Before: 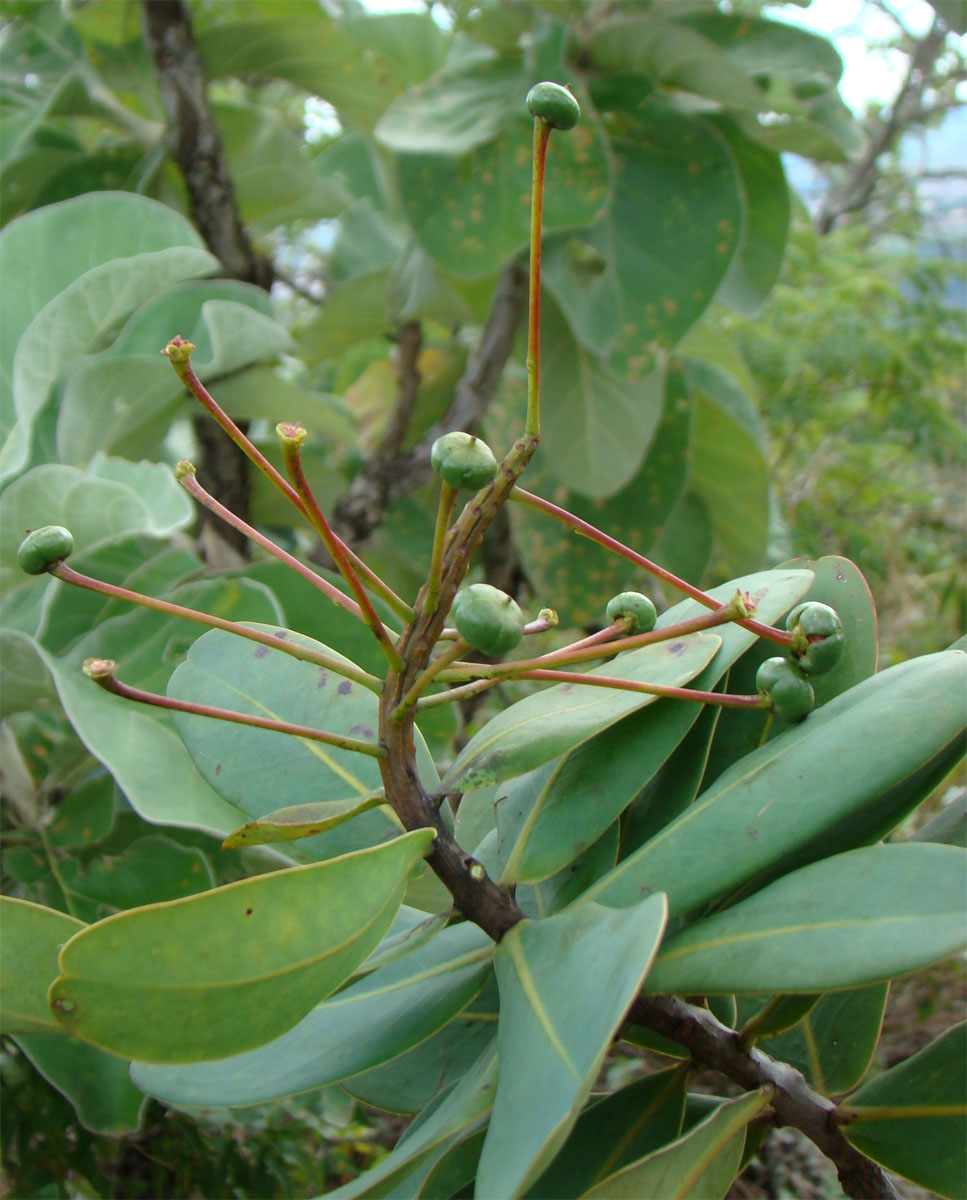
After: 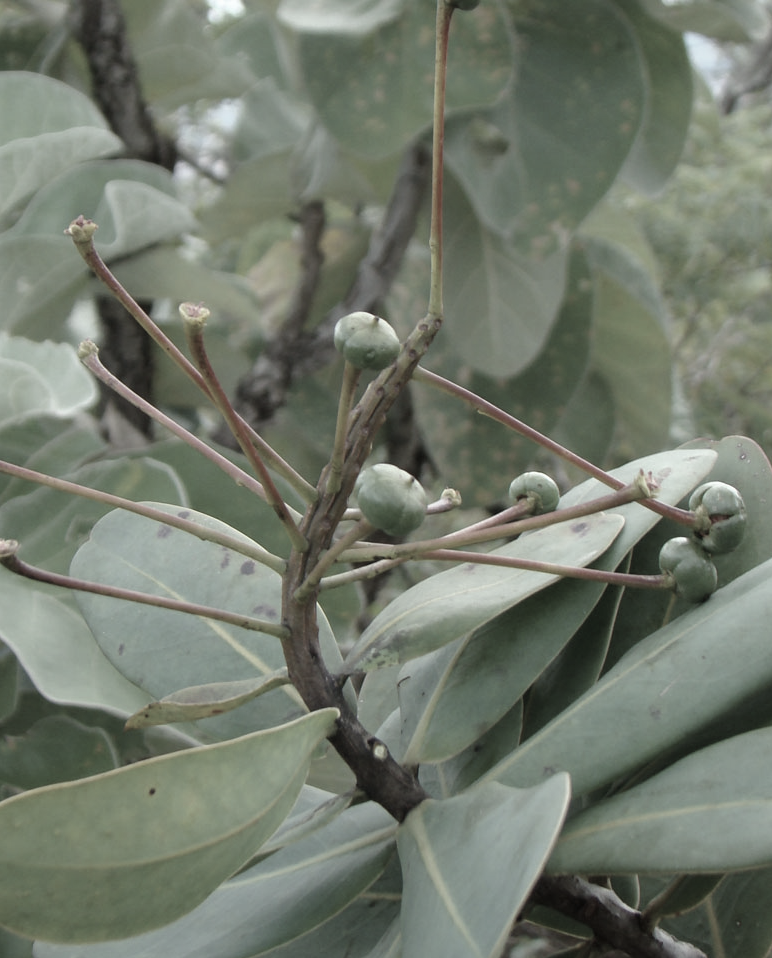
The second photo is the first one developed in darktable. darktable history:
color correction: saturation 0.3
crop and rotate: left 10.071%, top 10.071%, right 10.02%, bottom 10.02%
